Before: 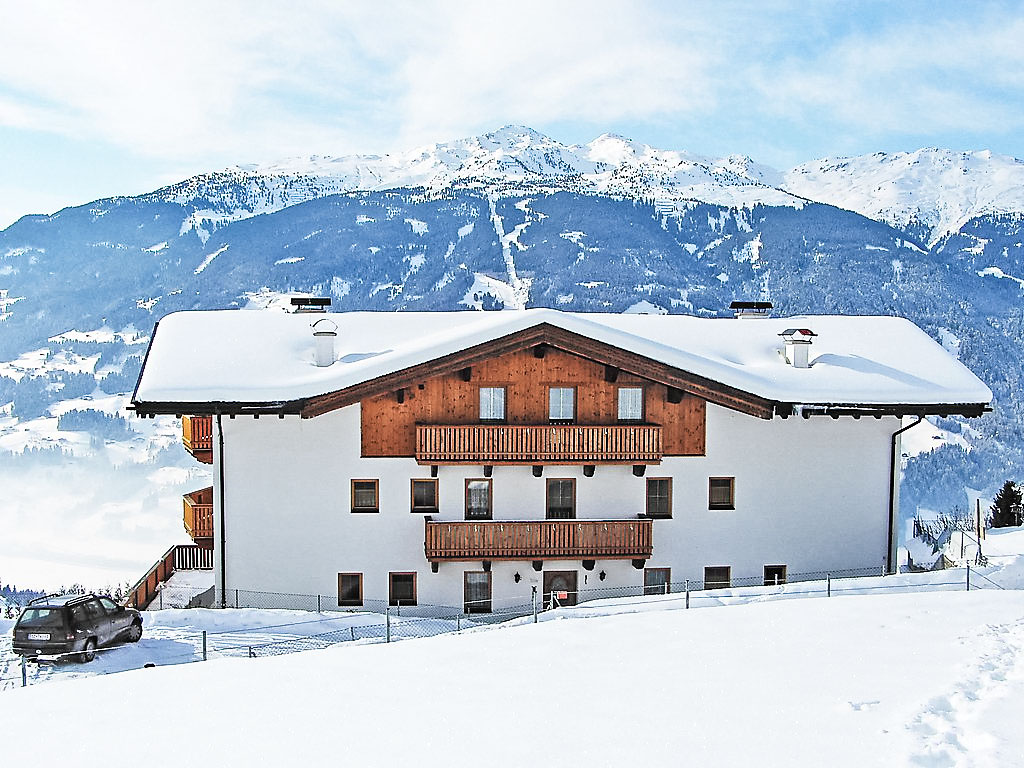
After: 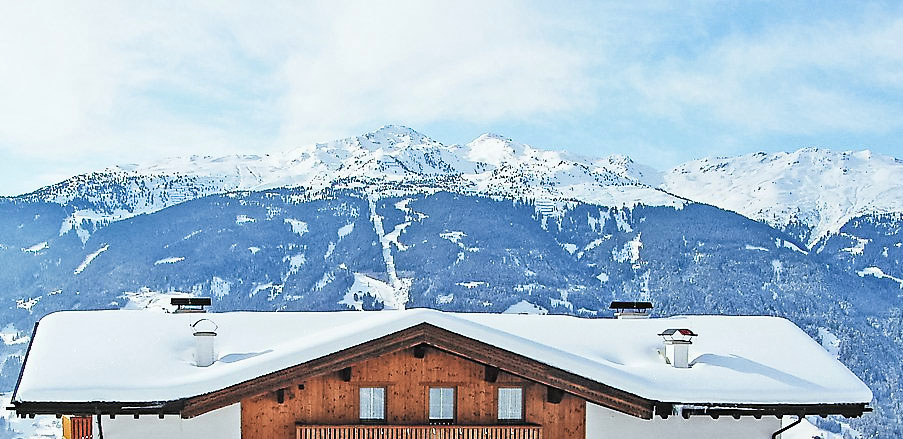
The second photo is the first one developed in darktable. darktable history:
tone equalizer: -7 EV 0.18 EV, -6 EV 0.12 EV, -5 EV 0.08 EV, -4 EV 0.04 EV, -2 EV -0.02 EV, -1 EV -0.04 EV, +0 EV -0.06 EV, luminance estimator HSV value / RGB max
white balance: red 0.978, blue 0.999
crop and rotate: left 11.812%, bottom 42.776%
